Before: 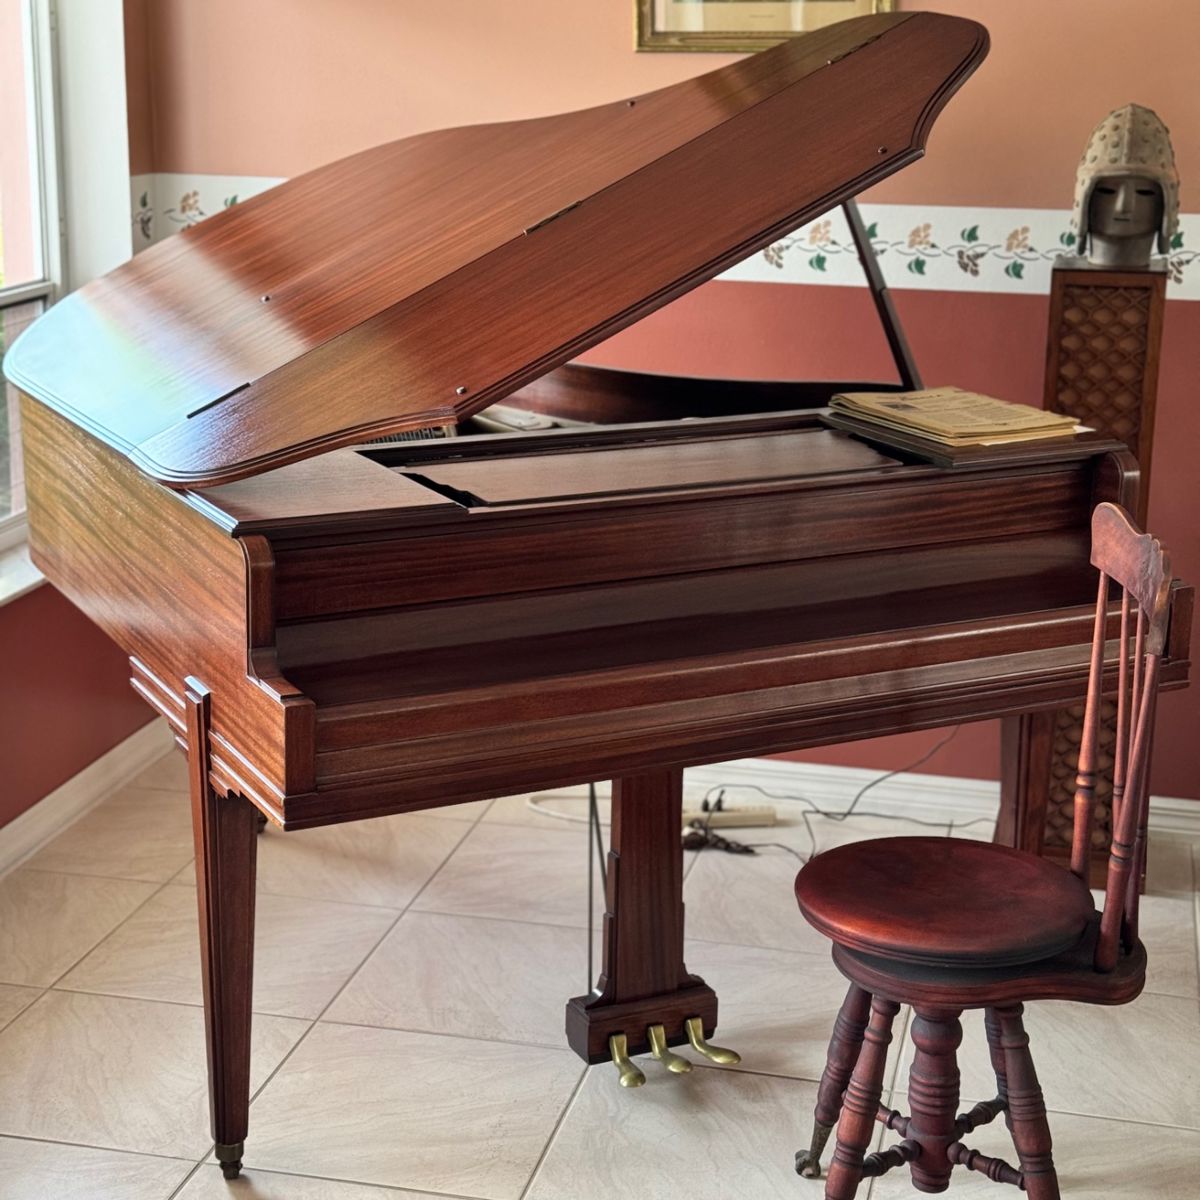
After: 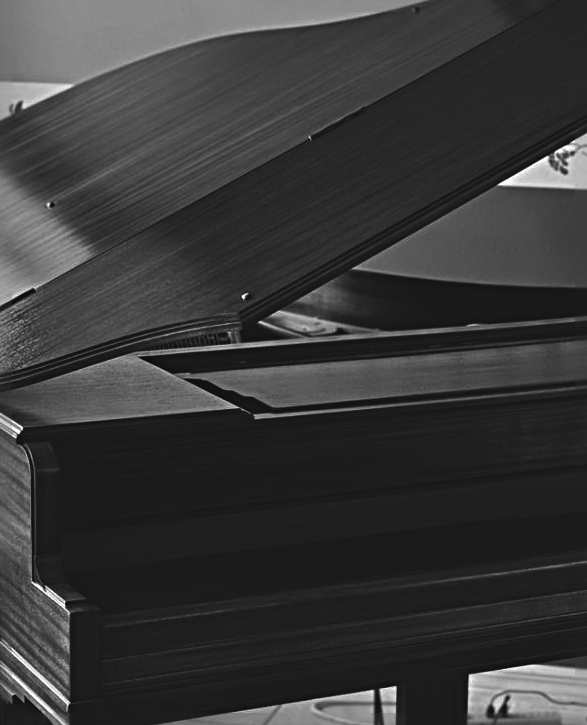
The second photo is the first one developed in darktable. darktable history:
contrast brightness saturation: contrast -0.033, brightness -0.608, saturation -0.994
color balance rgb: power › chroma 1.547%, power › hue 25.5°, highlights gain › chroma 2.079%, highlights gain › hue 63.23°, perceptual saturation grading › global saturation 30.211%, perceptual brilliance grading › global brilliance -1.293%, perceptual brilliance grading › highlights -1.437%, perceptual brilliance grading › mid-tones -0.627%, perceptual brilliance grading › shadows -0.93%
exposure: black level correction -0.087, compensate highlight preservation false
sharpen: radius 4.889
crop: left 17.939%, top 7.87%, right 33.065%, bottom 31.636%
